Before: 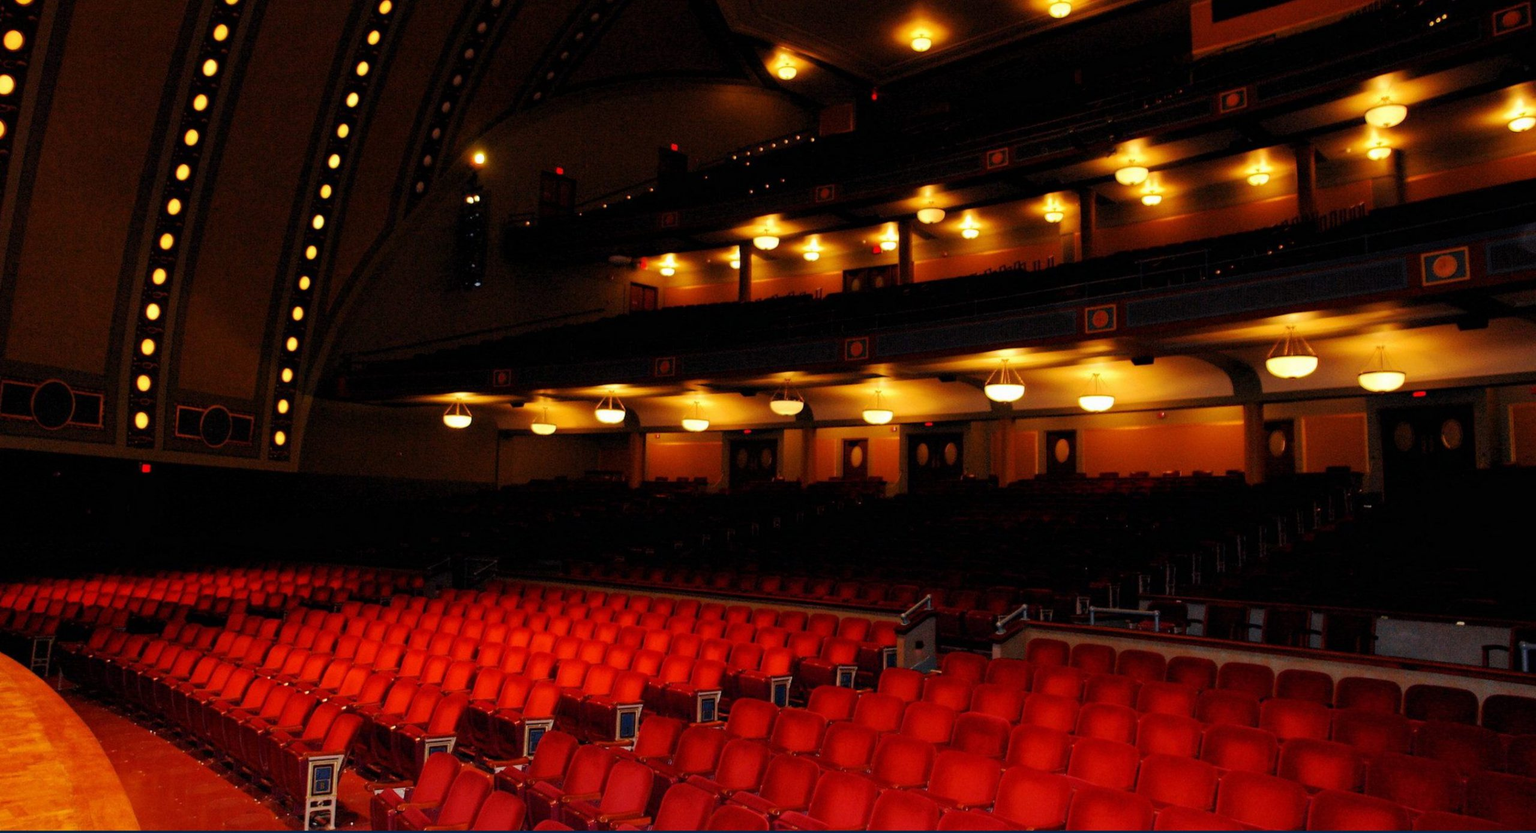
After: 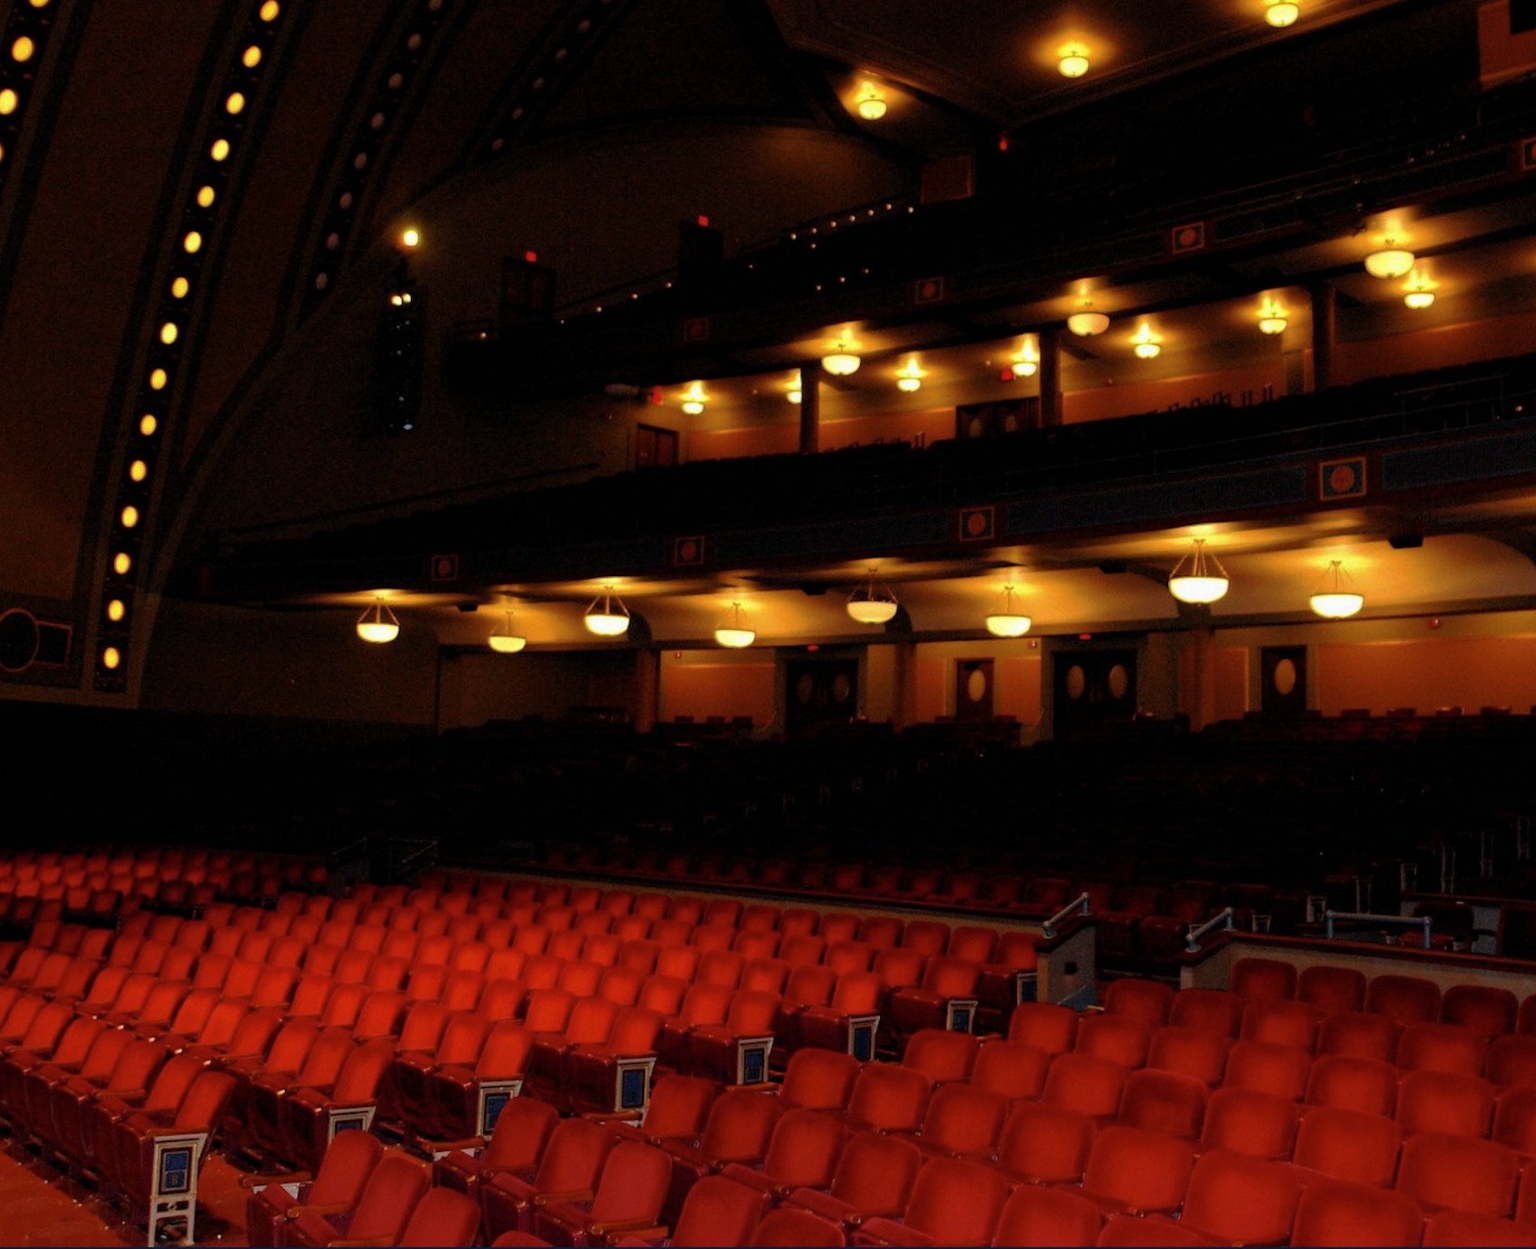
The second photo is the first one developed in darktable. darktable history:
base curve: curves: ch0 [(0, 0) (0.595, 0.418) (1, 1)], preserve colors none
crop and rotate: left 13.409%, right 19.924%
contrast brightness saturation: saturation -0.05
